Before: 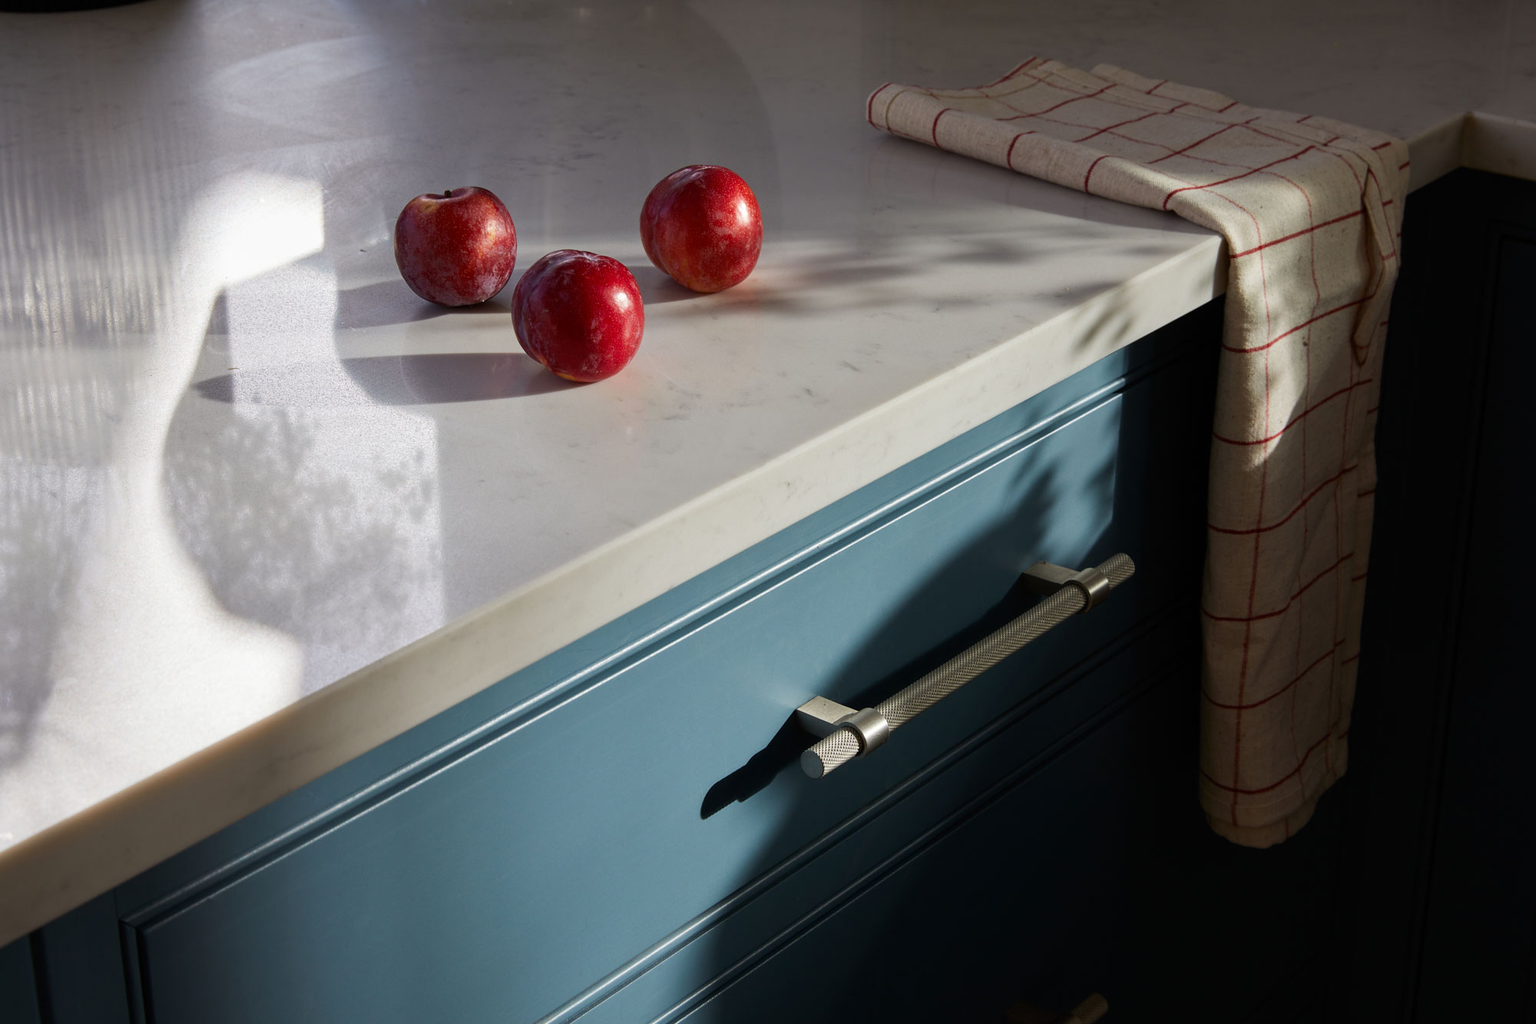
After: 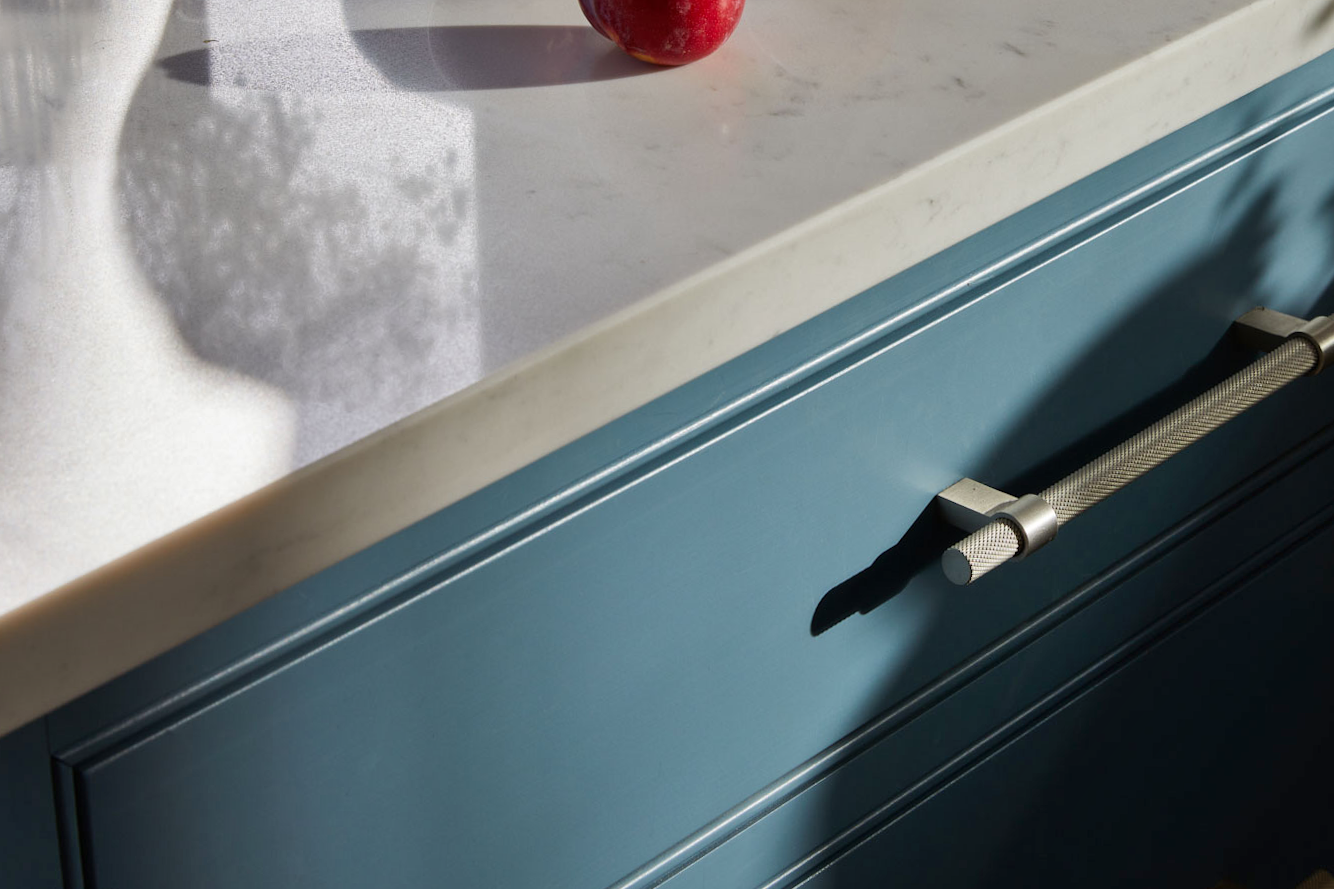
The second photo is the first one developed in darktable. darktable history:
crop and rotate: angle -0.82°, left 3.85%, top 31.828%, right 27.992%
shadows and highlights: soften with gaussian
